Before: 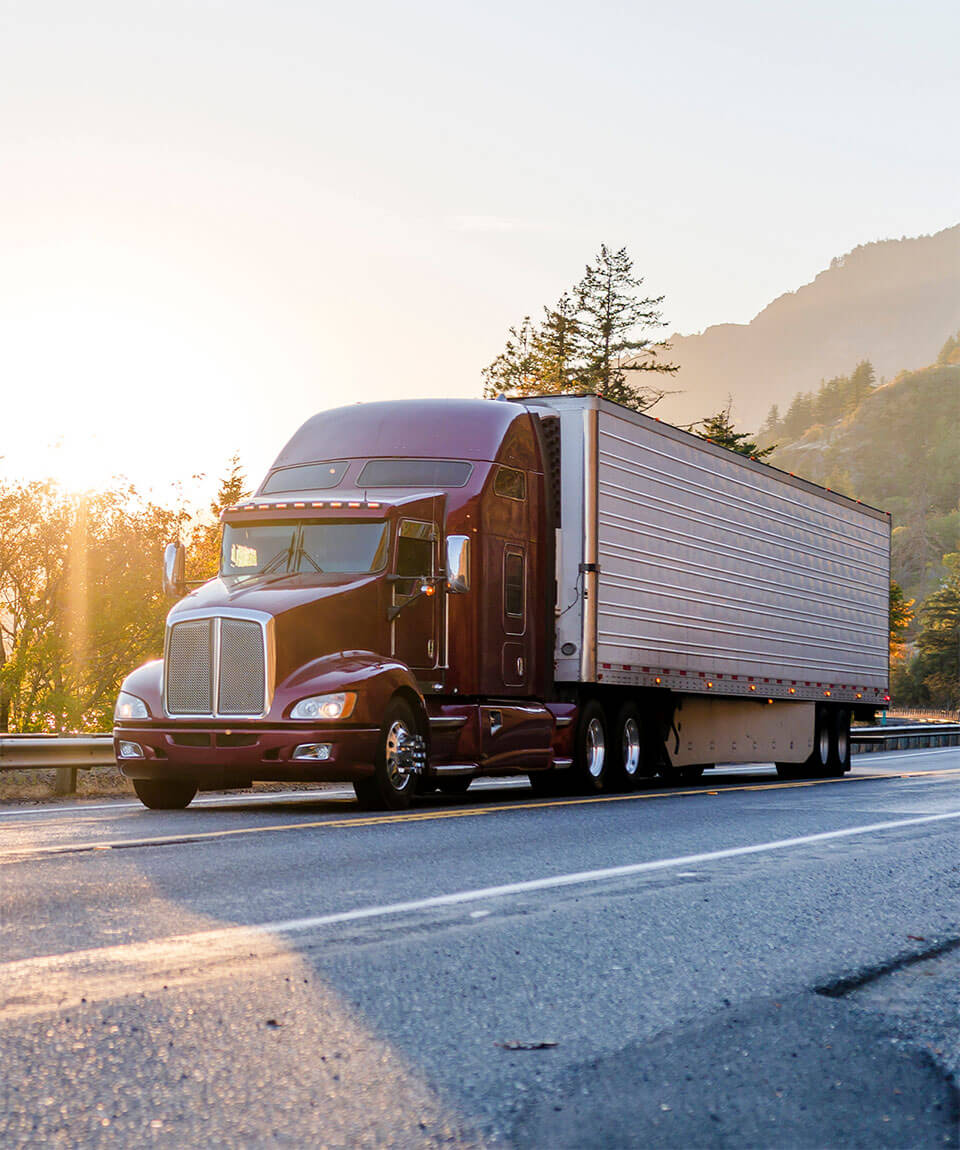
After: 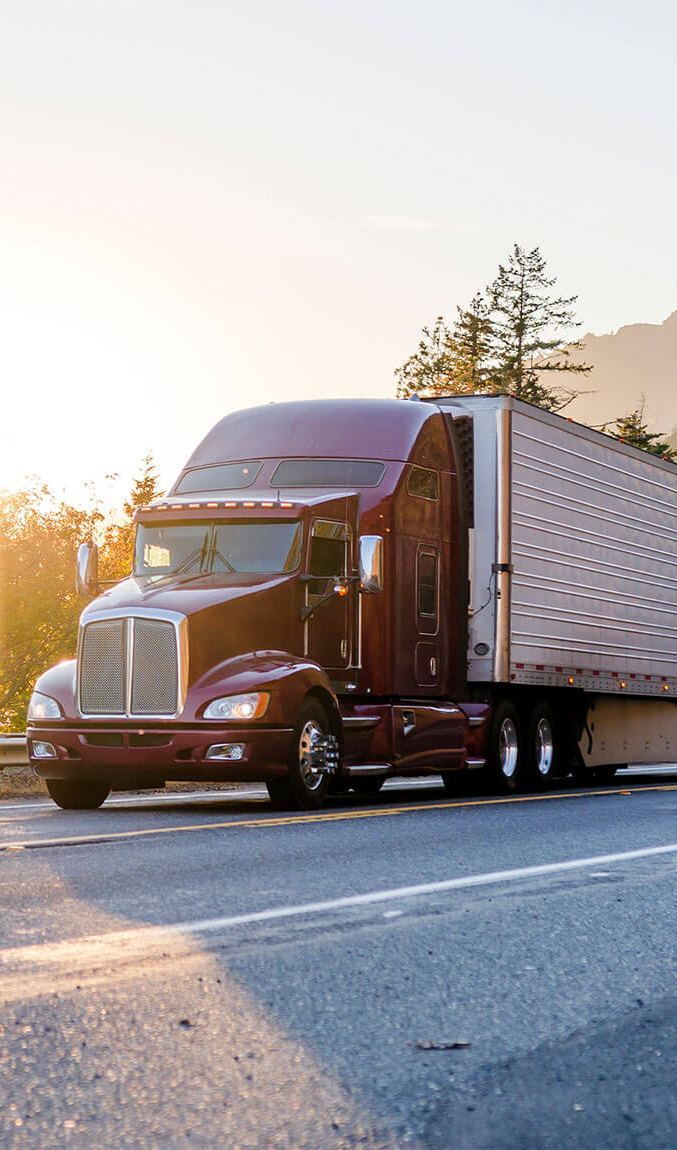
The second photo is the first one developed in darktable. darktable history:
crop and rotate: left 9.08%, right 20.394%
